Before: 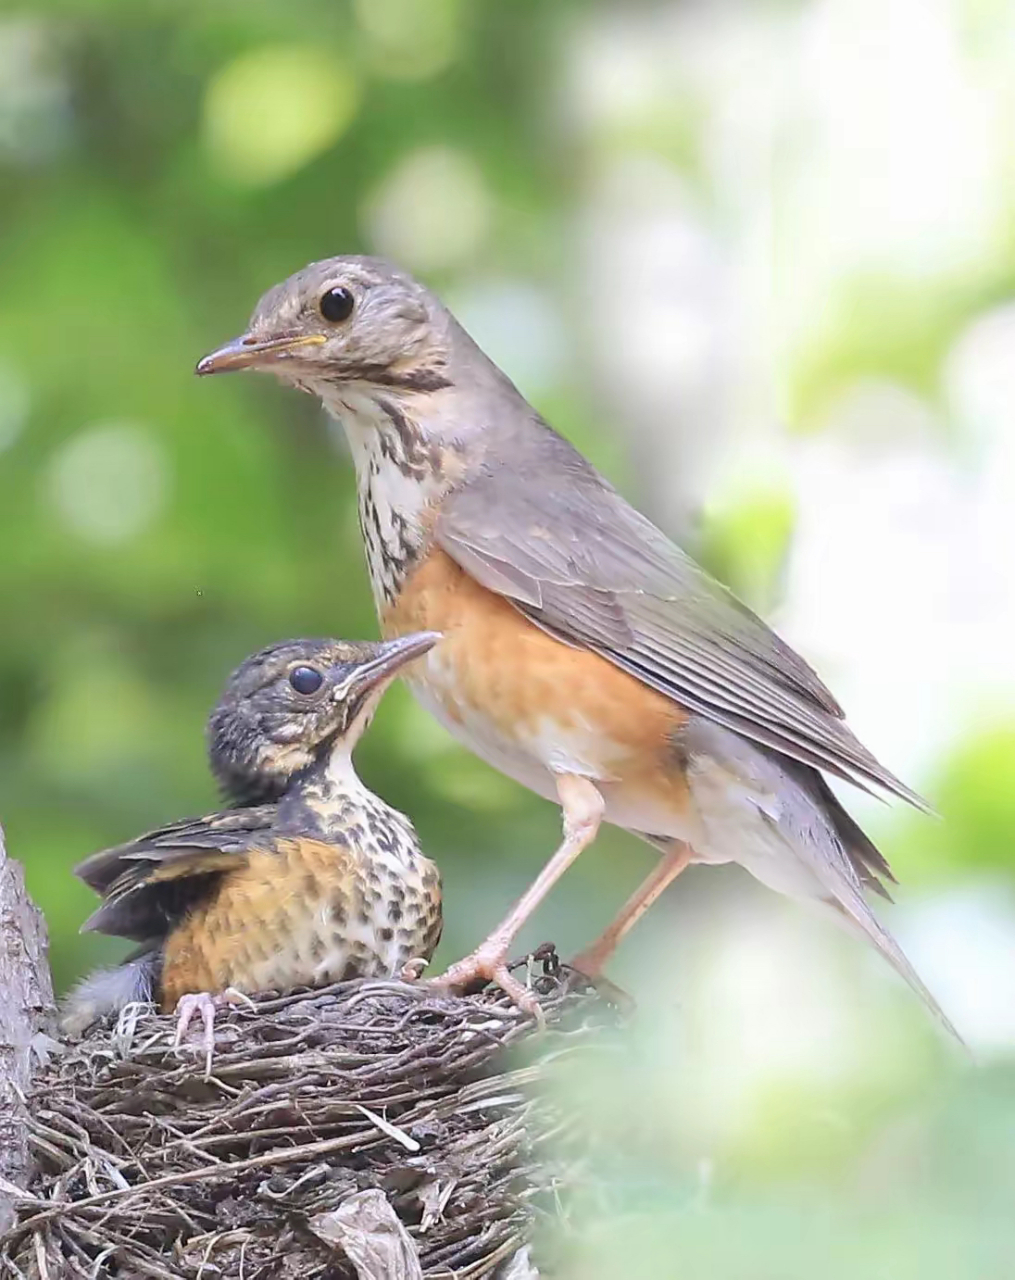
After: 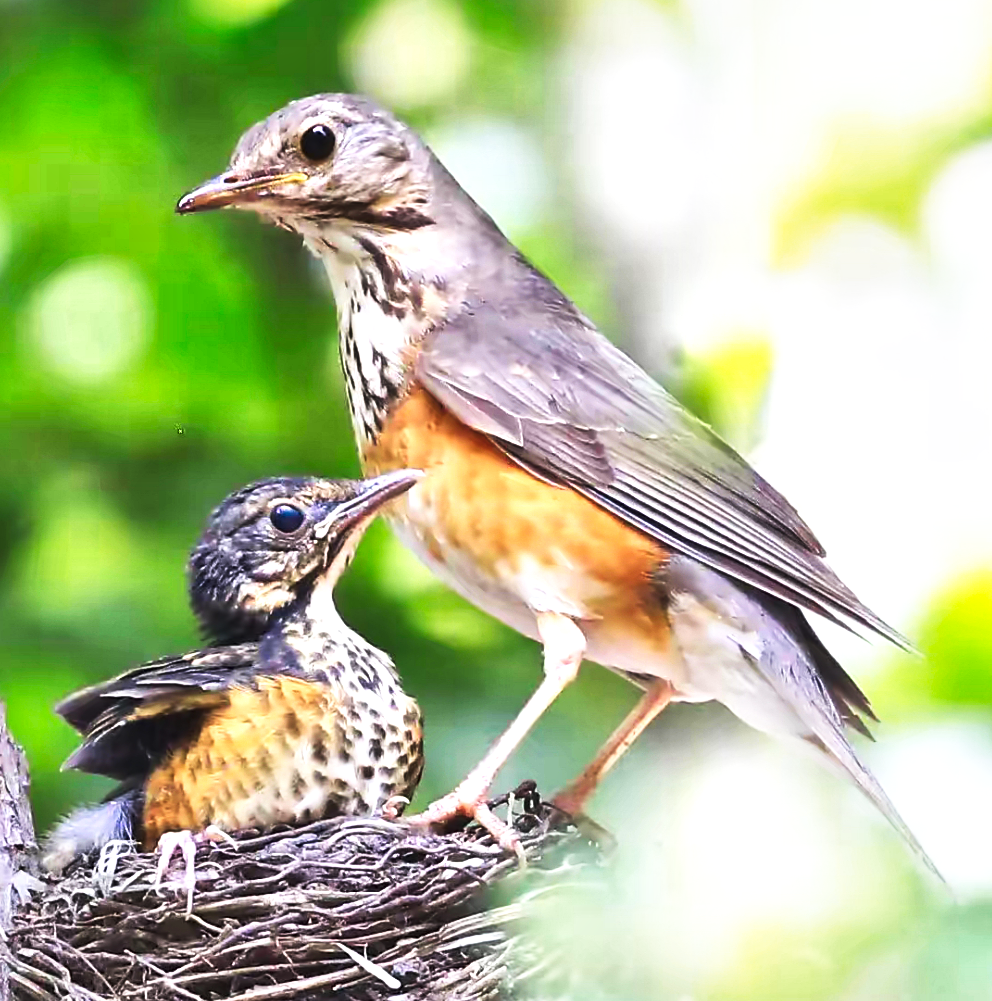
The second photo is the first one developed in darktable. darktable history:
tone curve: curves: ch0 [(0, 0) (0.56, 0.467) (0.846, 0.934) (1, 1)], preserve colors none
tone equalizer: -8 EV 1.02 EV, -7 EV 0.988 EV, -6 EV 1.02 EV, -5 EV 1.04 EV, -4 EV 1.04 EV, -3 EV 0.748 EV, -2 EV 0.494 EV, -1 EV 0.269 EV
local contrast: mode bilateral grid, contrast 24, coarseness 59, detail 151%, midtone range 0.2
crop and rotate: left 1.943%, top 12.729%, right 0.286%, bottom 9.049%
